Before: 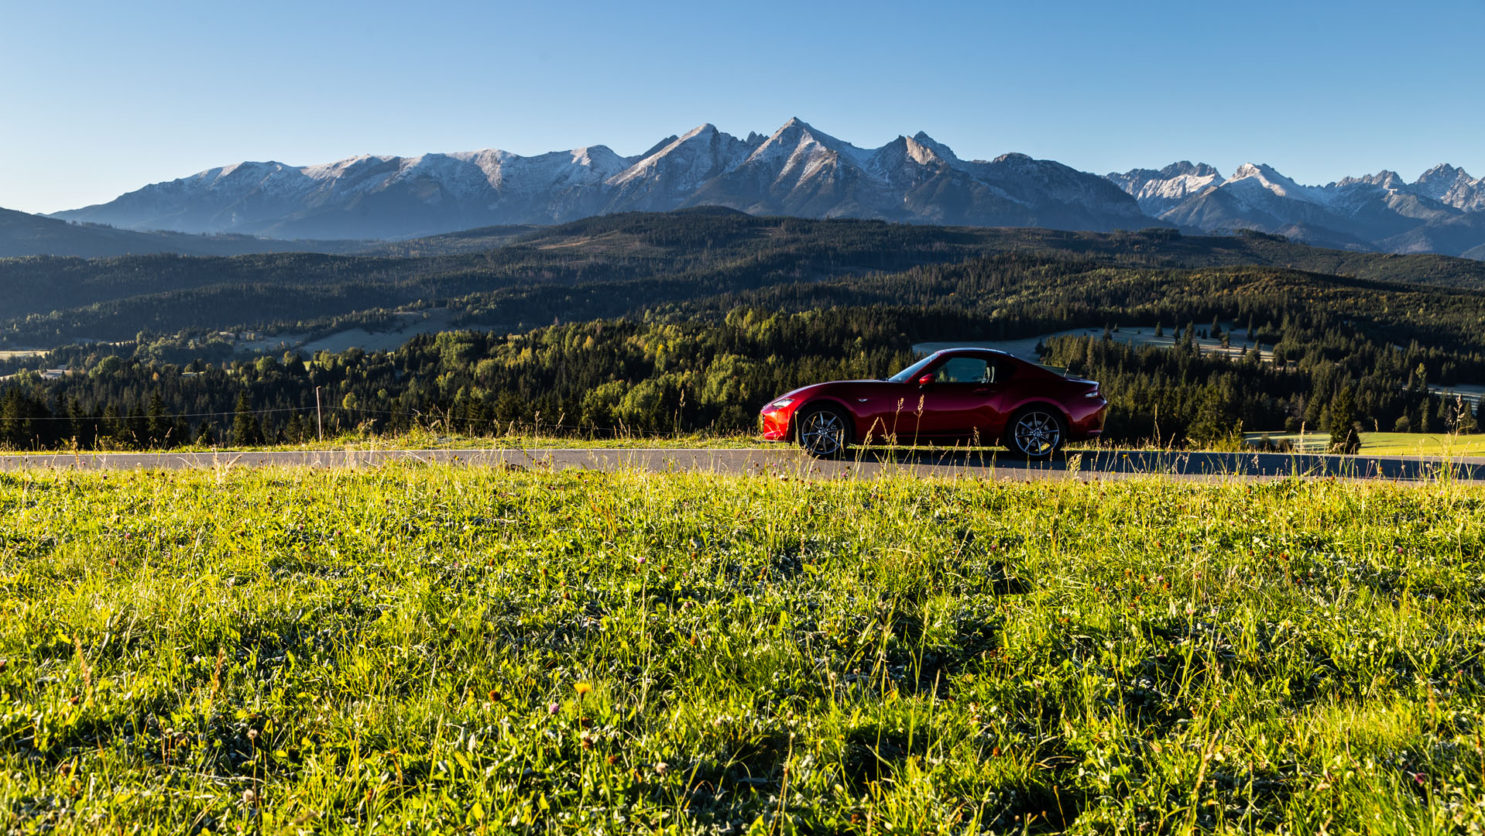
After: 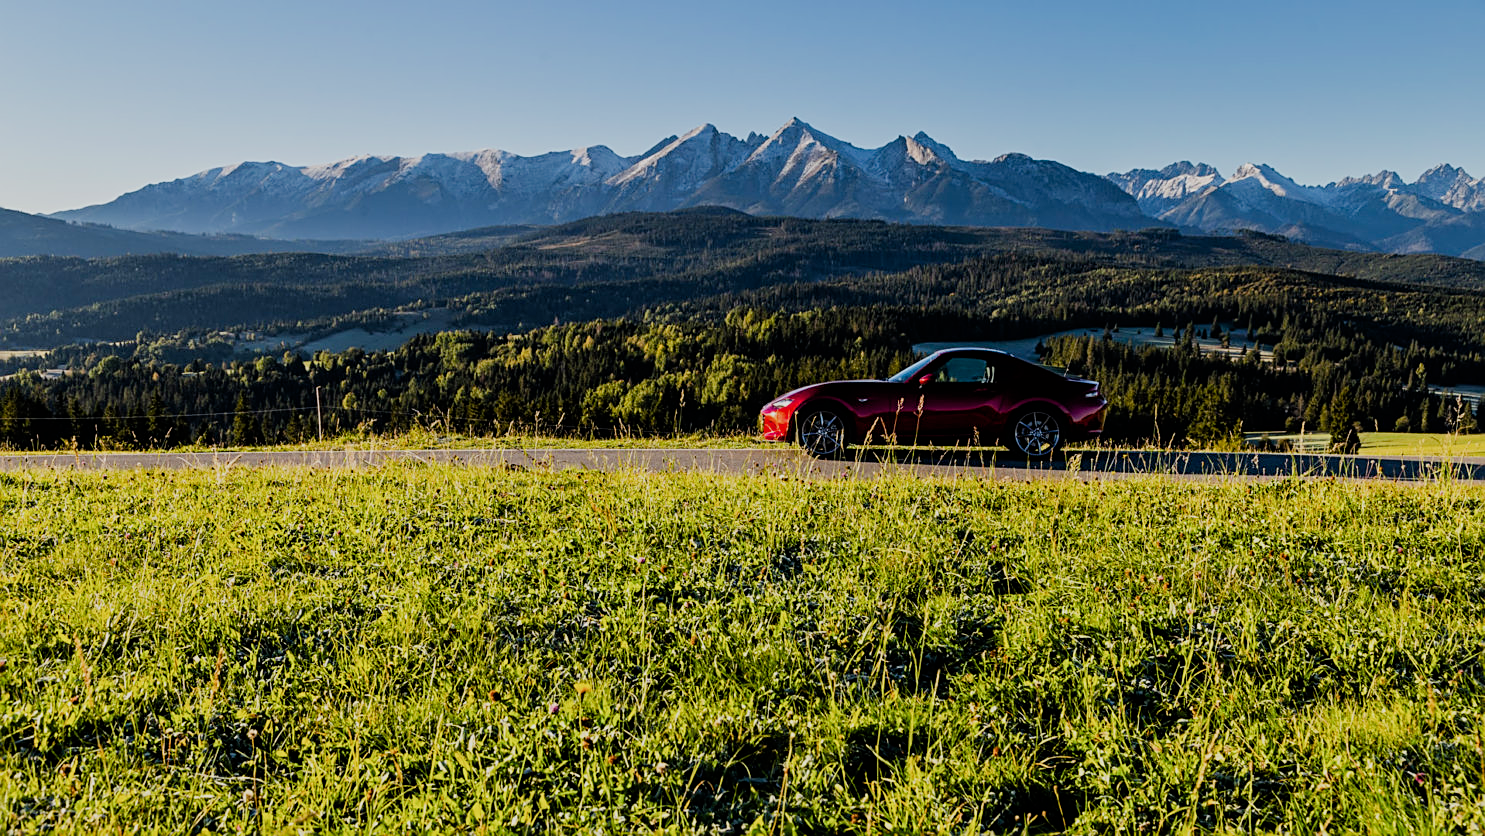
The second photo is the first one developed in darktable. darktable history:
color balance rgb: perceptual saturation grading › global saturation 20%, perceptual saturation grading › highlights -25%, perceptual saturation grading › shadows 25%
white balance: emerald 1
sharpen: on, module defaults
filmic rgb: black relative exposure -7.65 EV, white relative exposure 4.56 EV, hardness 3.61
